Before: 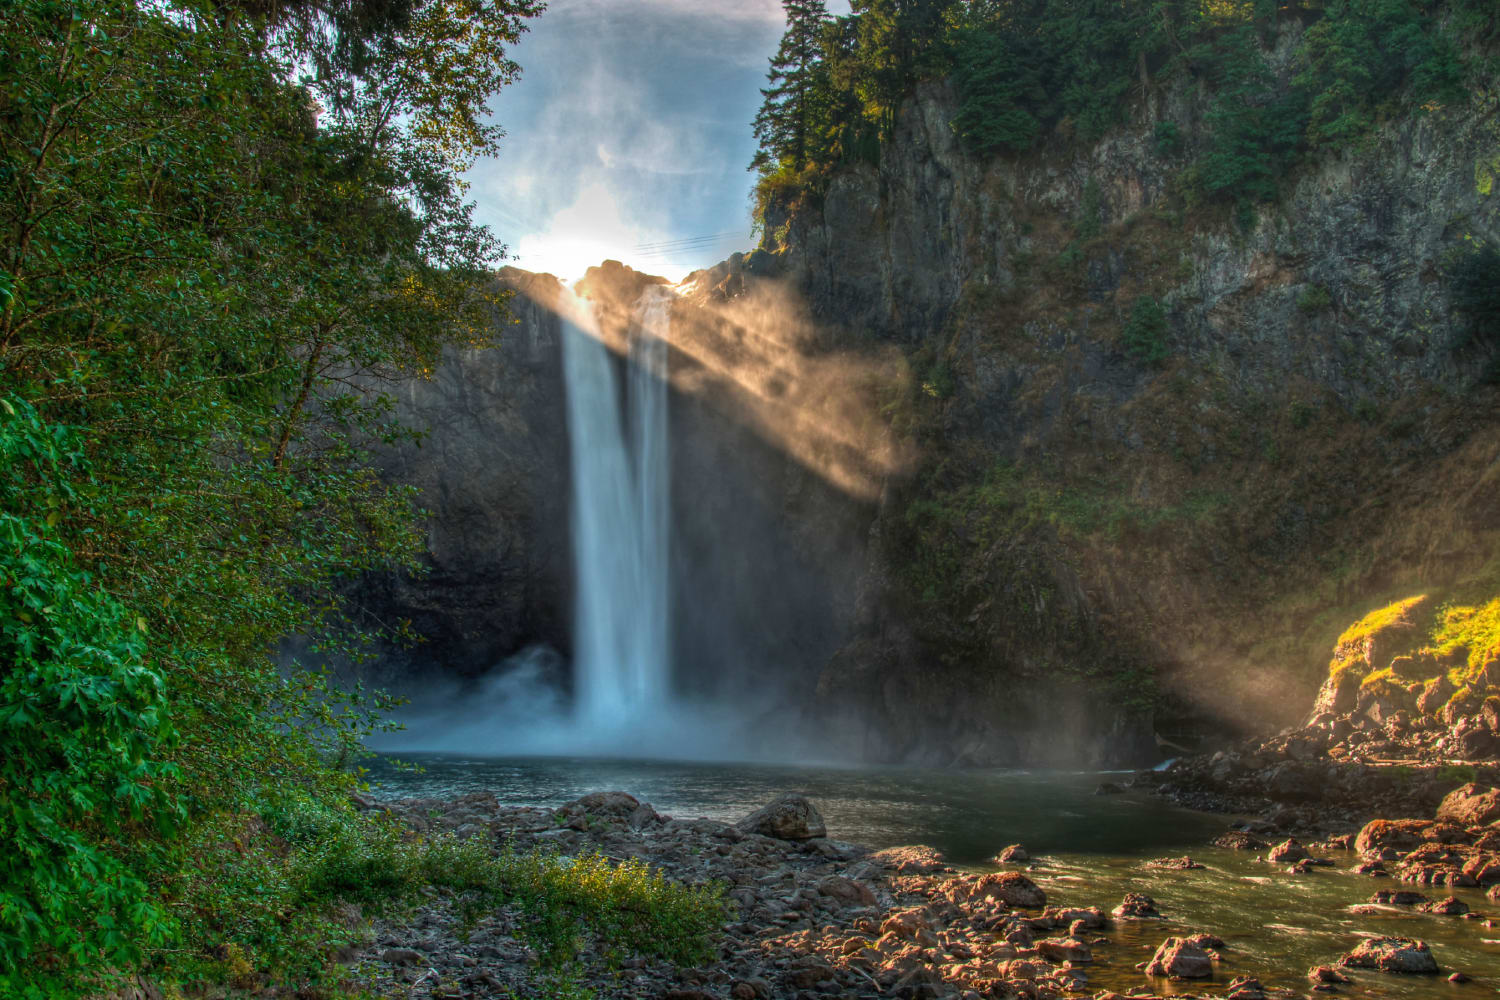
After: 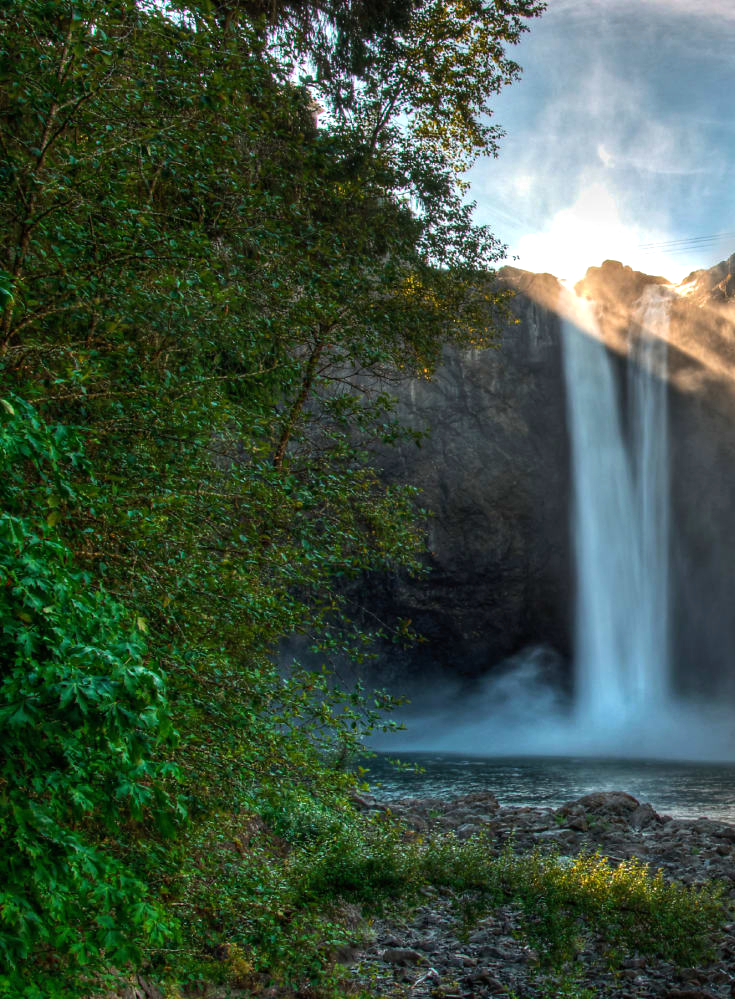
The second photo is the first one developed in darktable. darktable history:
tone equalizer: -8 EV -0.401 EV, -7 EV -0.41 EV, -6 EV -0.305 EV, -5 EV -0.219 EV, -3 EV 0.201 EV, -2 EV 0.308 EV, -1 EV 0.375 EV, +0 EV 0.386 EV, edges refinement/feathering 500, mask exposure compensation -1.57 EV, preserve details no
crop and rotate: left 0.021%, top 0%, right 50.945%
